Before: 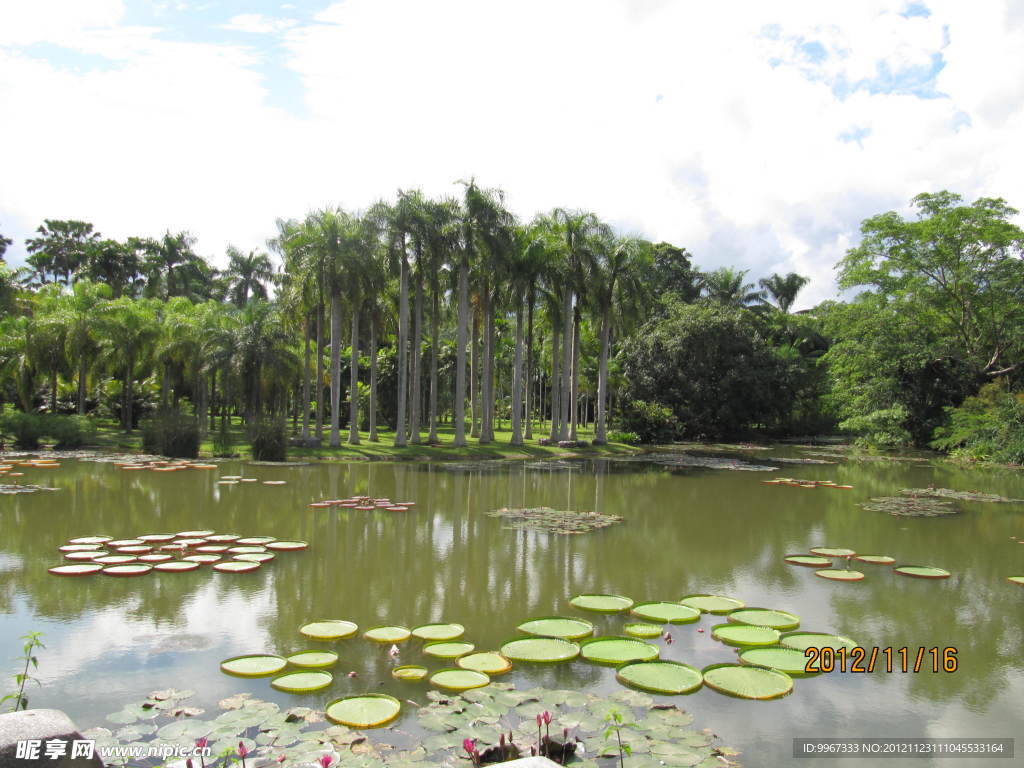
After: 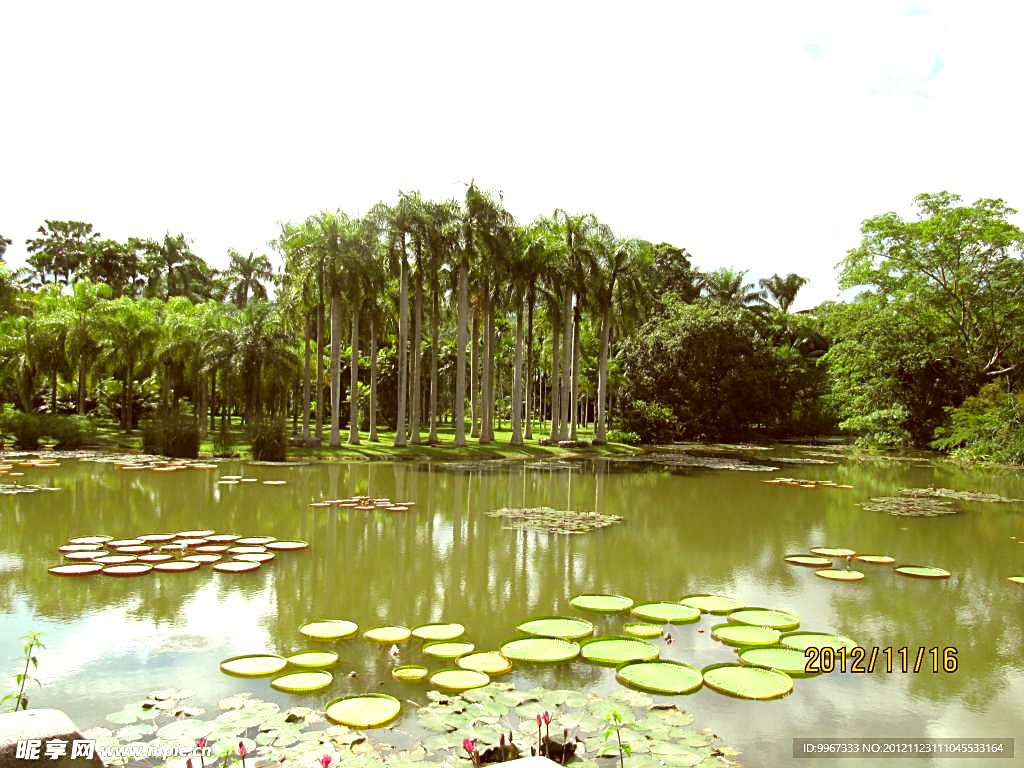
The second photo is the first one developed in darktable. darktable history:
color correction: highlights a* -6.09, highlights b* 9.34, shadows a* 10.73, shadows b* 23.75
sharpen: on, module defaults
tone equalizer: -8 EV -0.746 EV, -7 EV -0.729 EV, -6 EV -0.639 EV, -5 EV -0.365 EV, -3 EV 0.395 EV, -2 EV 0.6 EV, -1 EV 0.674 EV, +0 EV 0.765 EV, mask exposure compensation -0.514 EV
exposure: compensate exposure bias true, compensate highlight preservation false
